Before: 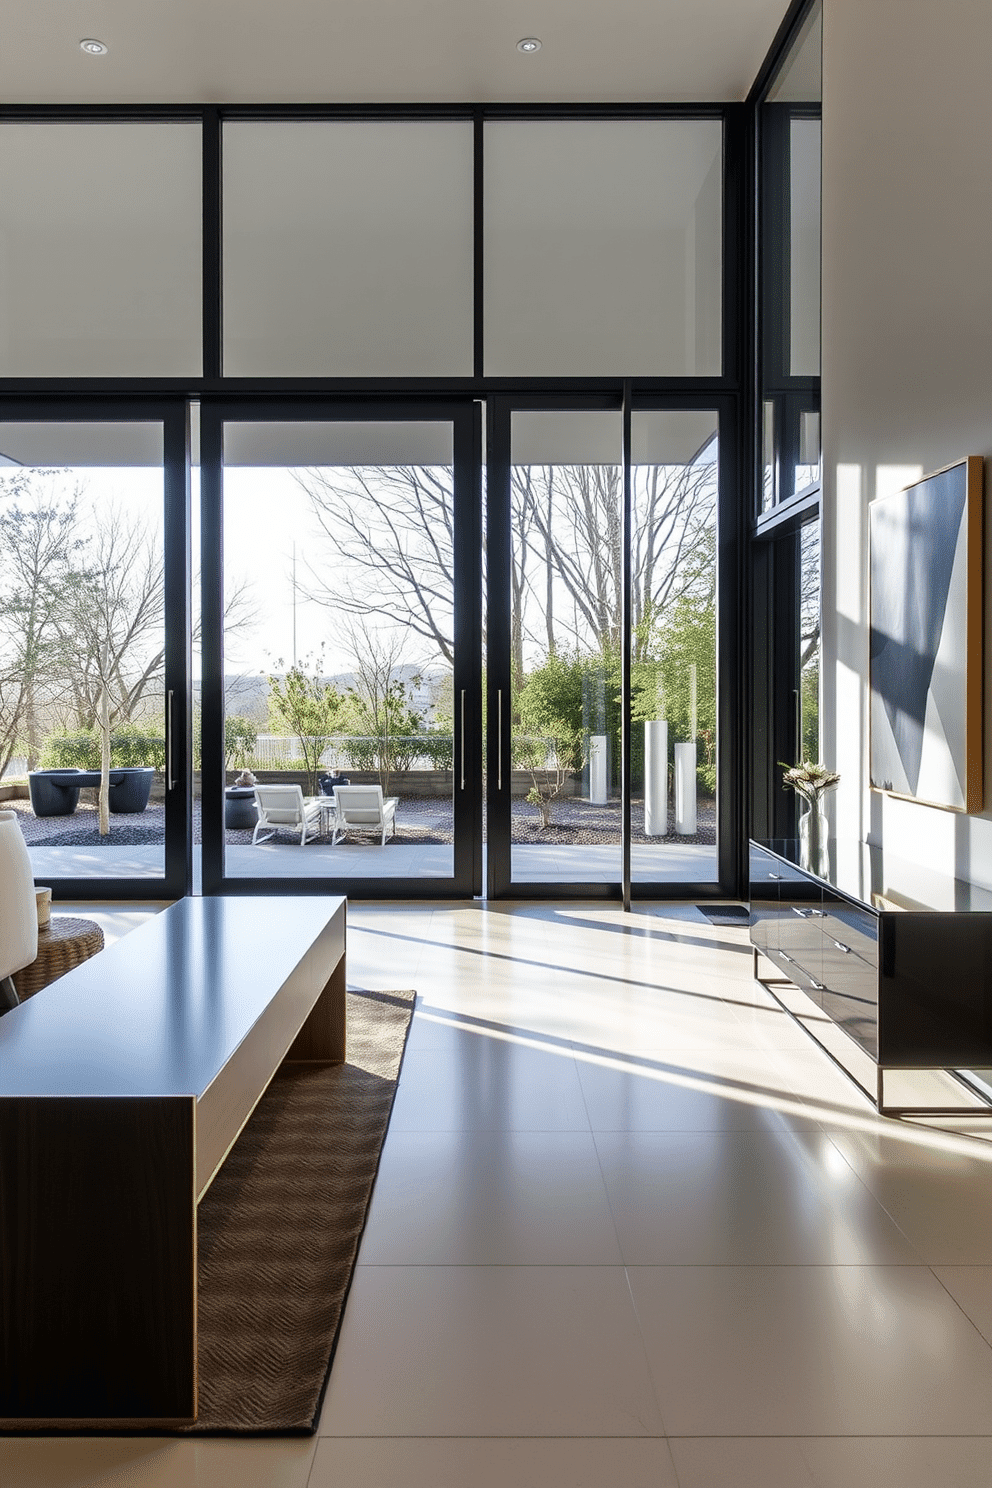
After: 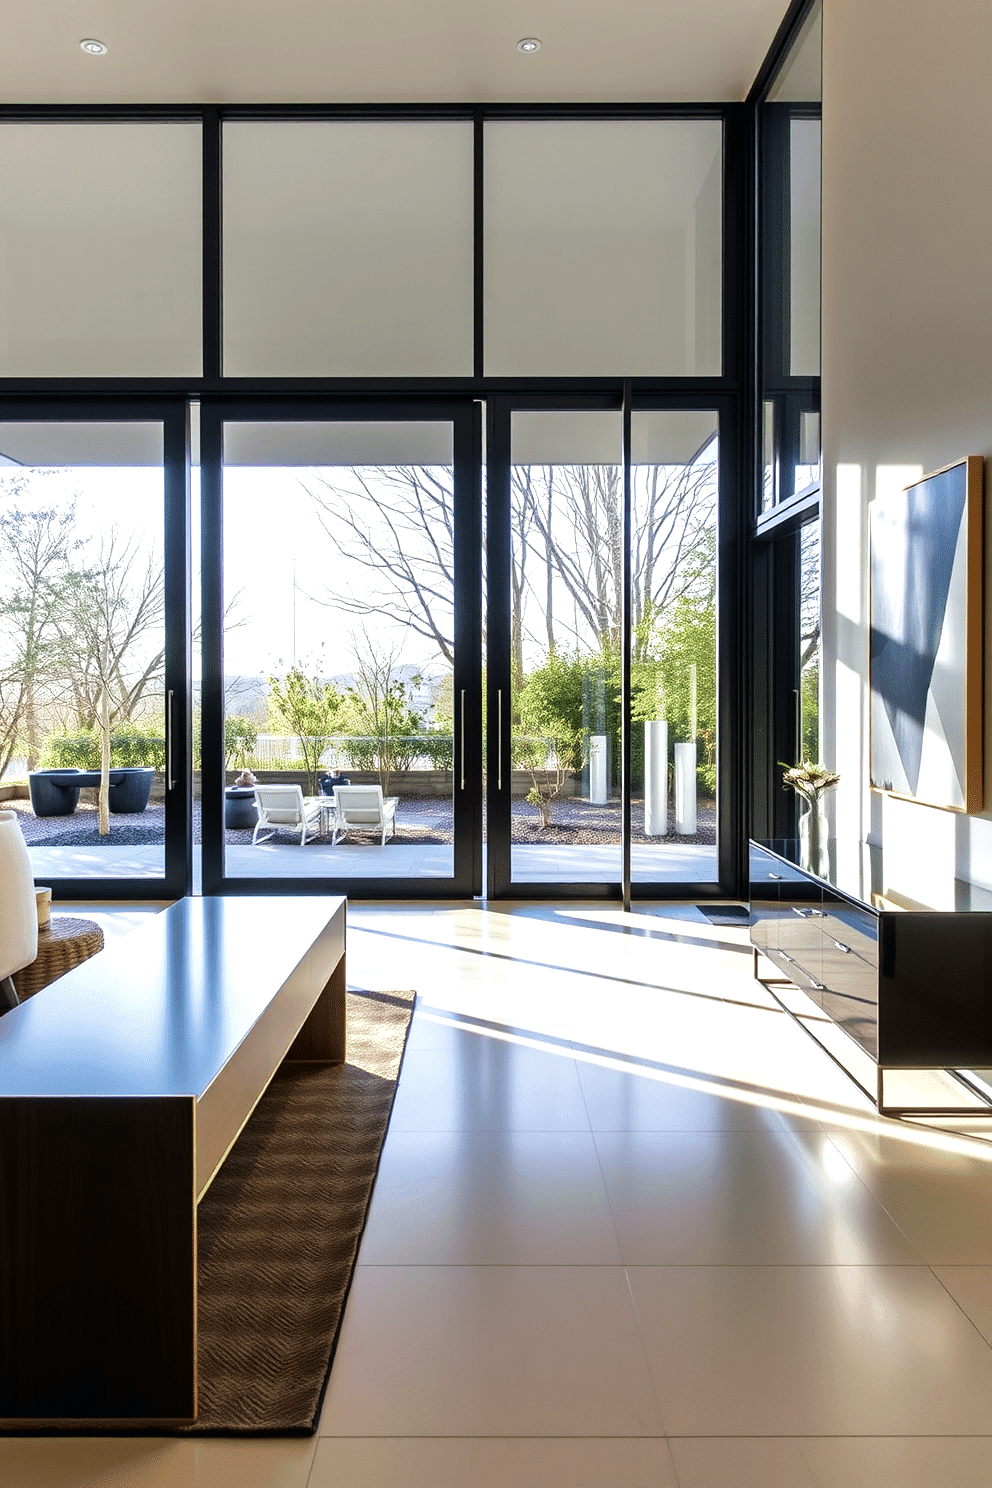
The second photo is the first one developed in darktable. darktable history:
velvia: strength 44.36%
tone equalizer: -8 EV -0.381 EV, -7 EV -0.426 EV, -6 EV -0.369 EV, -5 EV -0.22 EV, -3 EV 0.21 EV, -2 EV 0.333 EV, -1 EV 0.37 EV, +0 EV 0.419 EV
